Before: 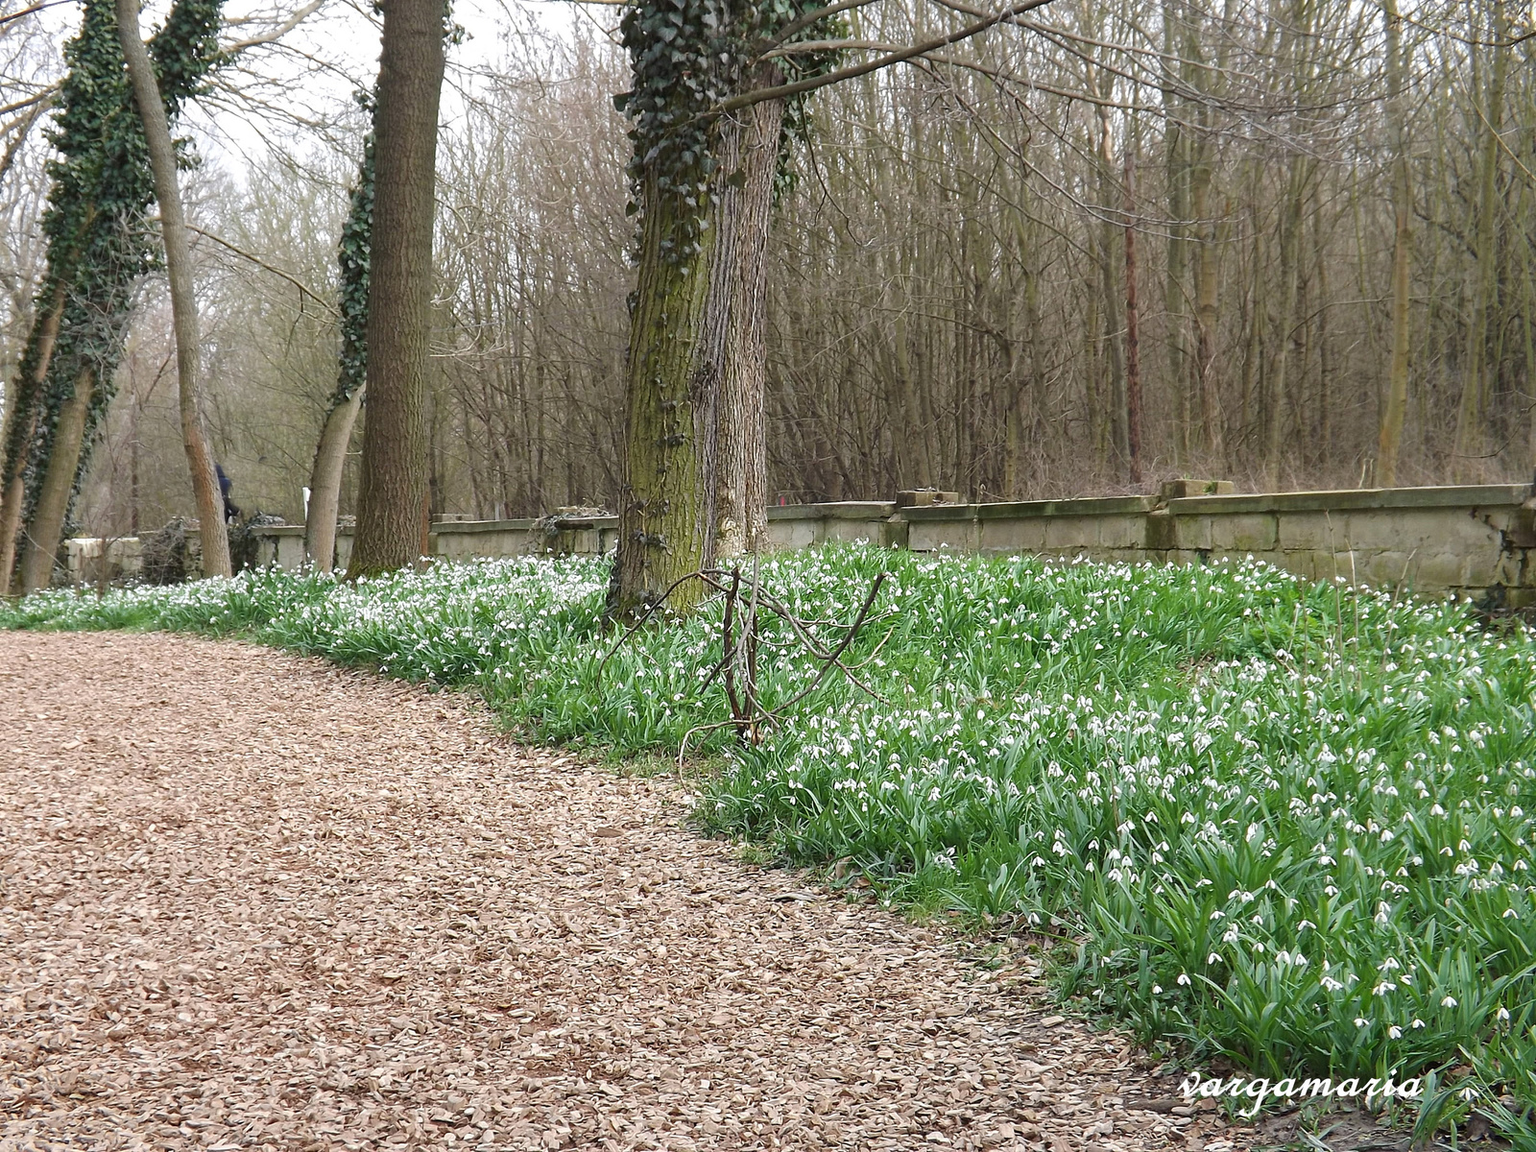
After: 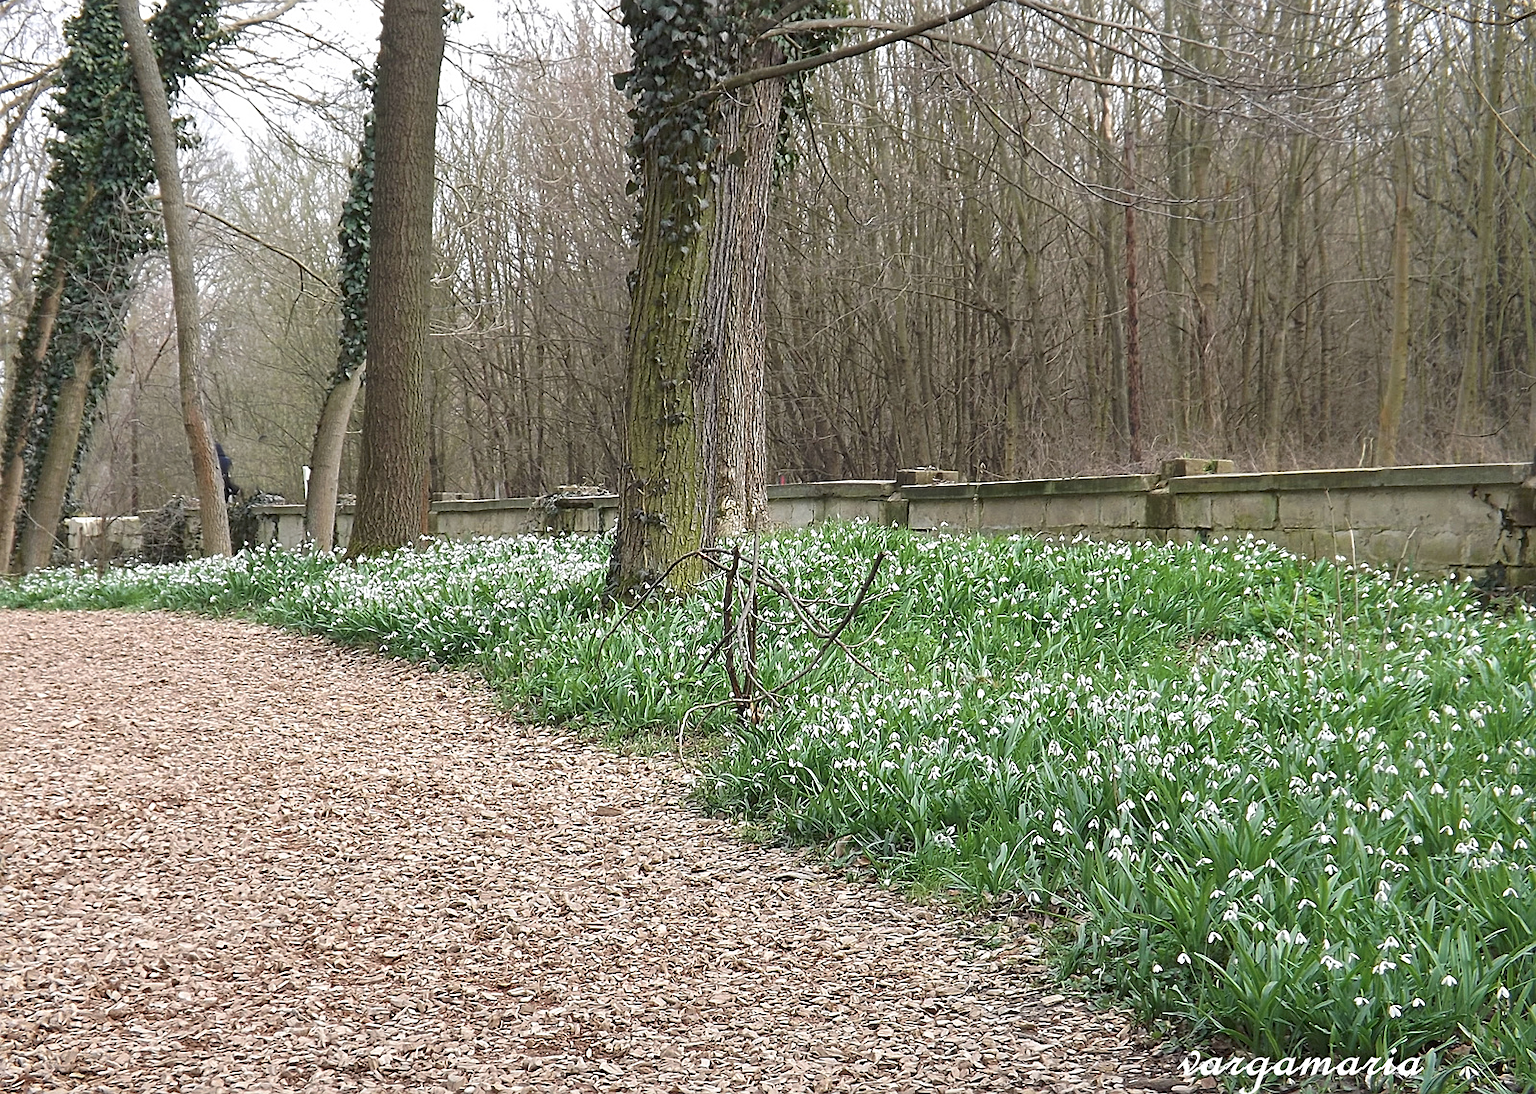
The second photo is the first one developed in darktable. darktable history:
crop and rotate: top 1.91%, bottom 3.078%
contrast brightness saturation: saturation -0.068
tone curve: curves: ch0 [(0, 0) (0.003, 0.005) (0.011, 0.019) (0.025, 0.04) (0.044, 0.064) (0.069, 0.095) (0.1, 0.129) (0.136, 0.169) (0.177, 0.207) (0.224, 0.247) (0.277, 0.298) (0.335, 0.354) (0.399, 0.416) (0.468, 0.478) (0.543, 0.553) (0.623, 0.634) (0.709, 0.709) (0.801, 0.817) (0.898, 0.912) (1, 1)], preserve colors none
sharpen: on, module defaults
